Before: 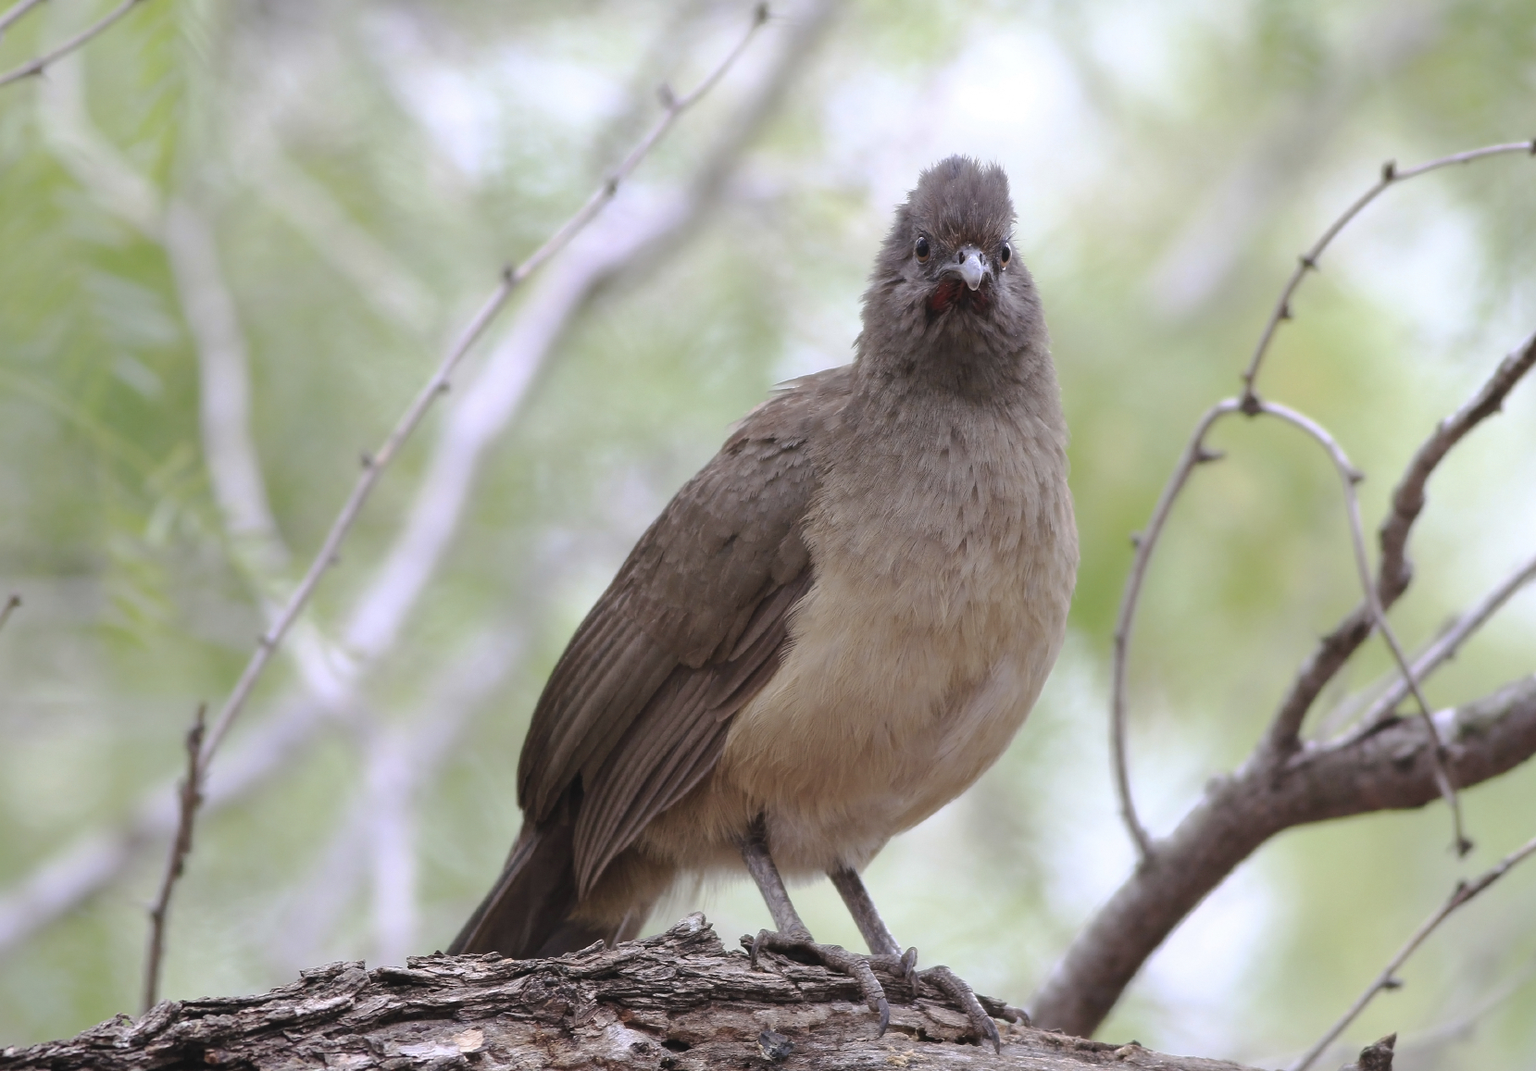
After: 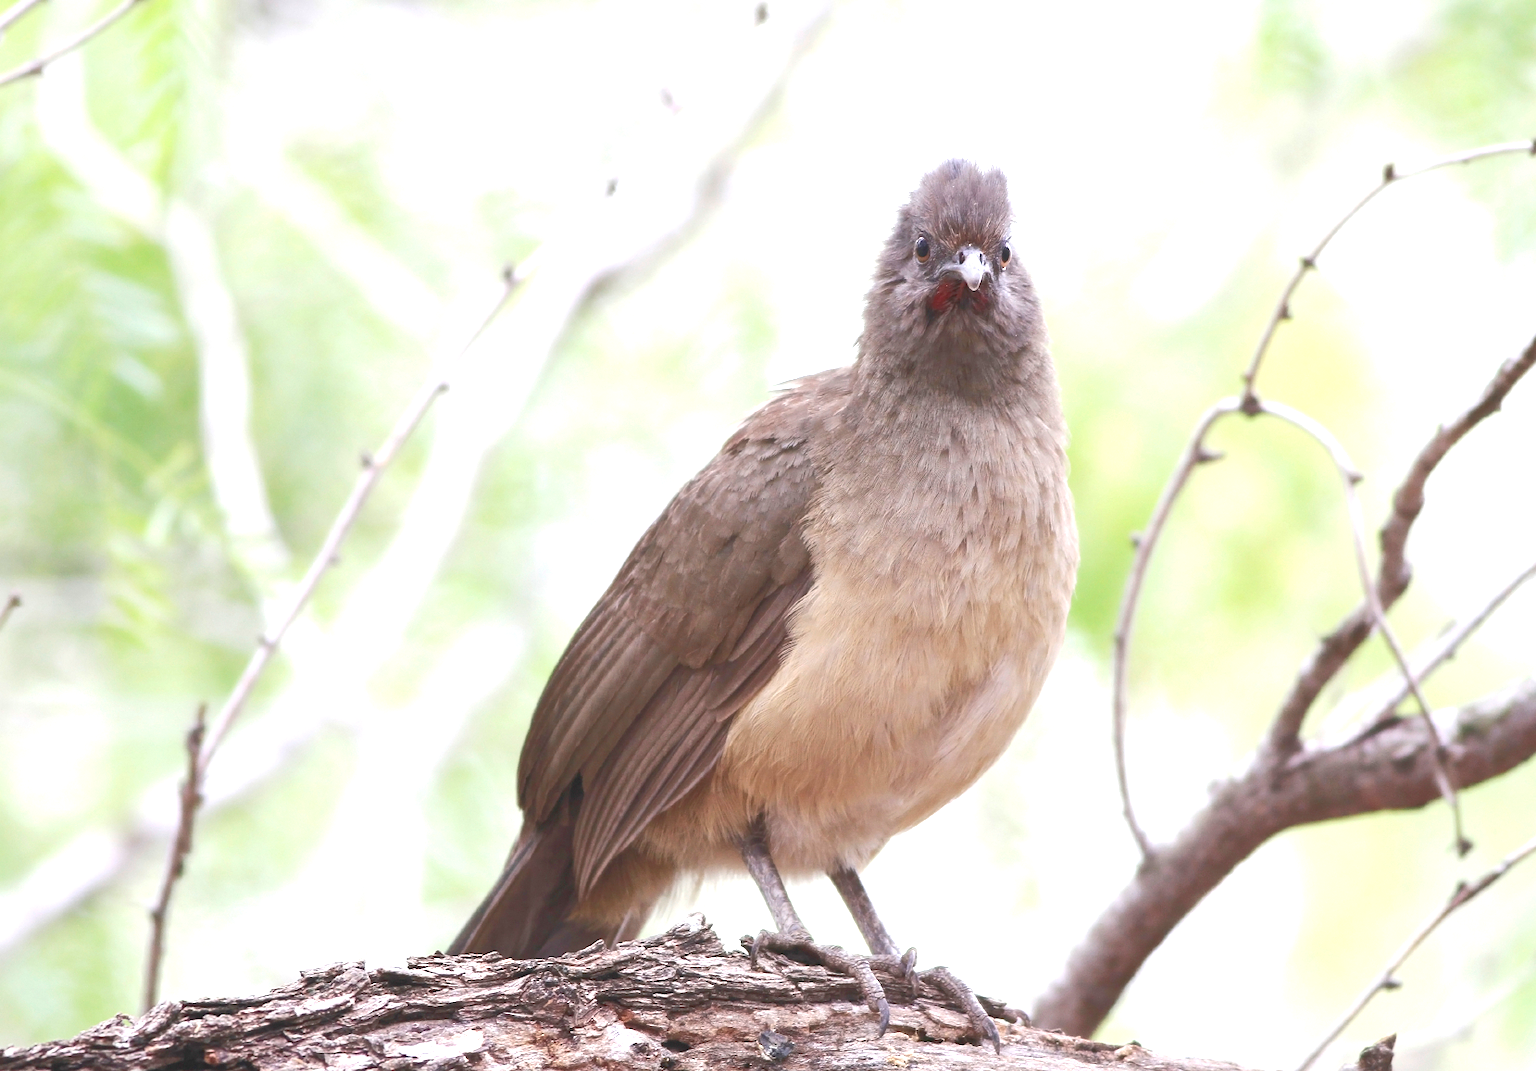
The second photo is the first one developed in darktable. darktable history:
rgb curve: curves: ch0 [(0, 0) (0.072, 0.166) (0.217, 0.293) (0.414, 0.42) (1, 1)], compensate middle gray true, preserve colors basic power
exposure: black level correction 0, exposure 1.2 EV, compensate exposure bias true, compensate highlight preservation false
